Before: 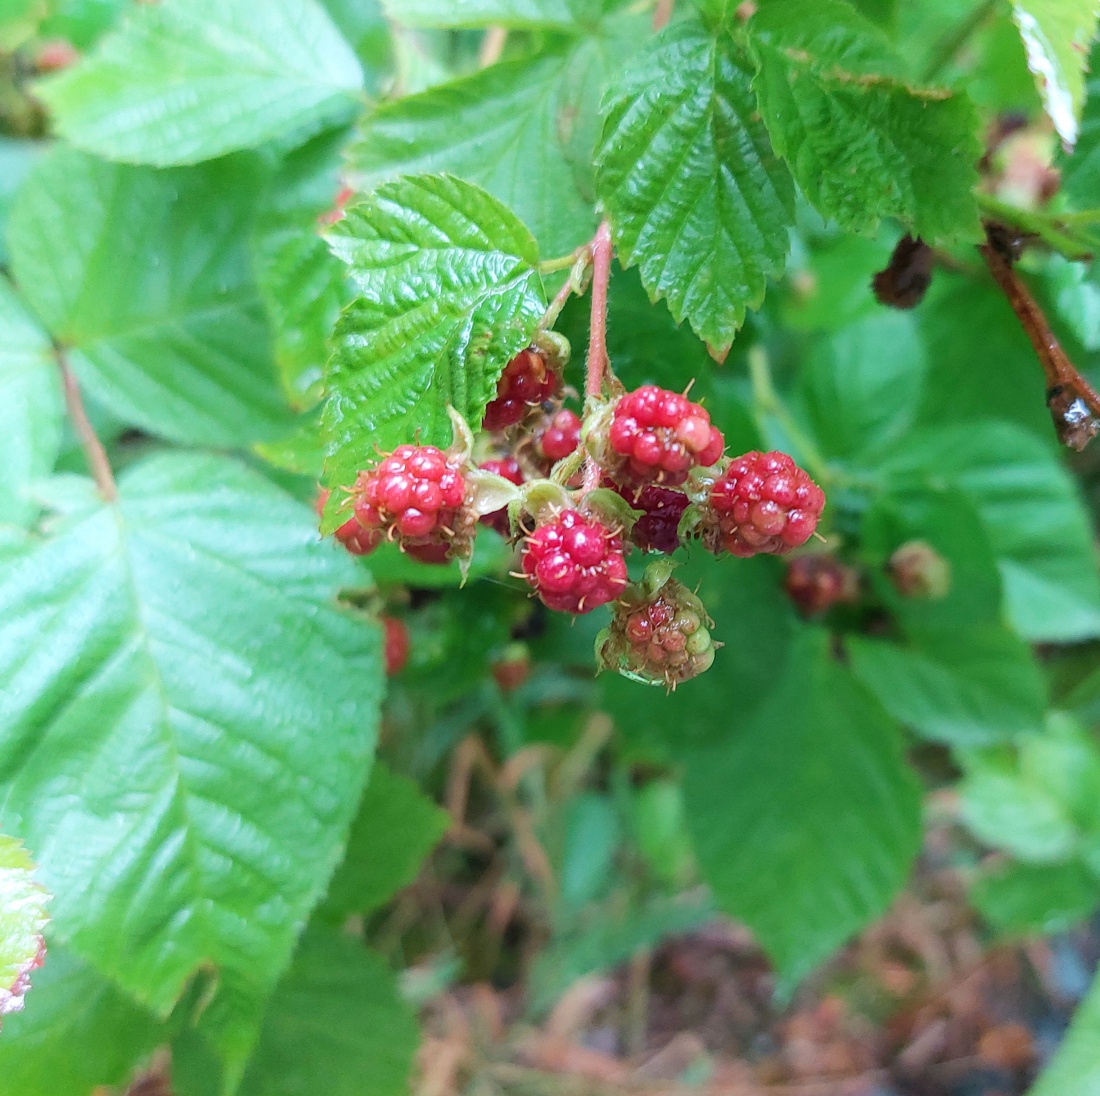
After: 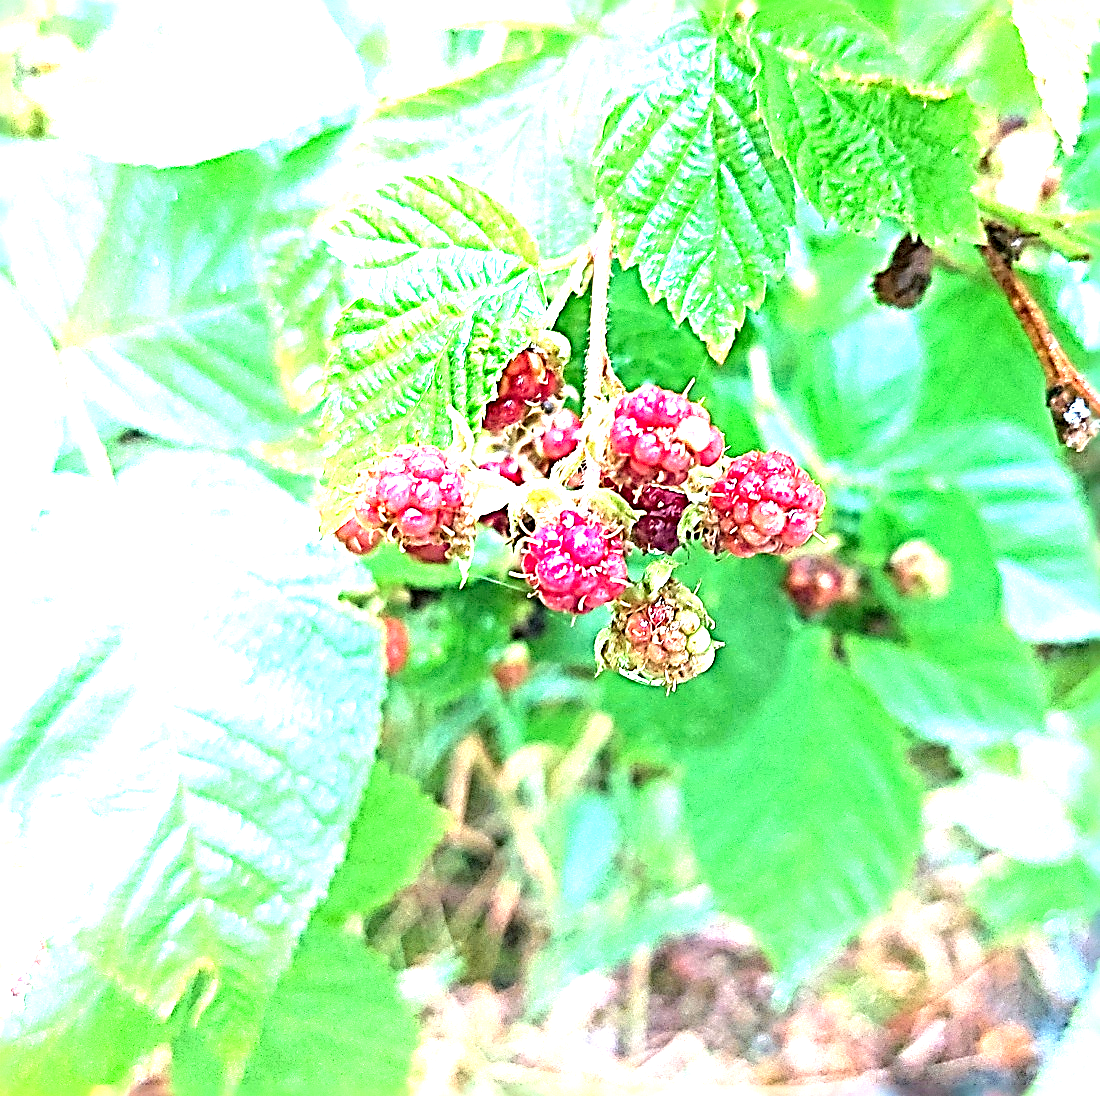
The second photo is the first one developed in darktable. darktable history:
tone equalizer: -8 EV -0.44 EV, -7 EV -0.362 EV, -6 EV -0.297 EV, -5 EV -0.198 EV, -3 EV 0.257 EV, -2 EV 0.32 EV, -1 EV 0.385 EV, +0 EV 0.388 EV
exposure: black level correction 0.001, exposure 1.997 EV, compensate exposure bias true, compensate highlight preservation false
sharpen: radius 4.024, amount 1.983
